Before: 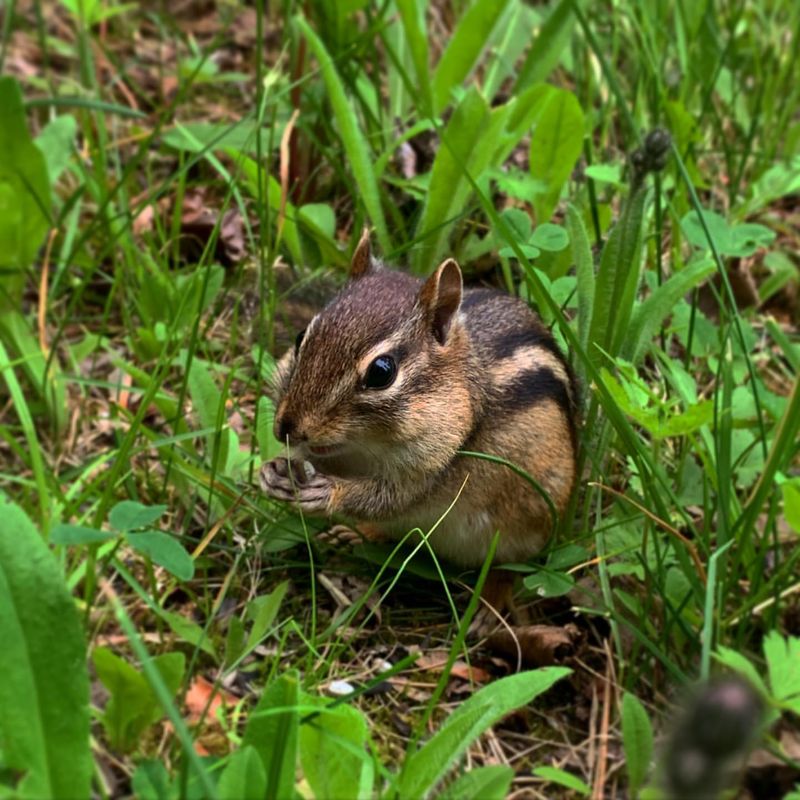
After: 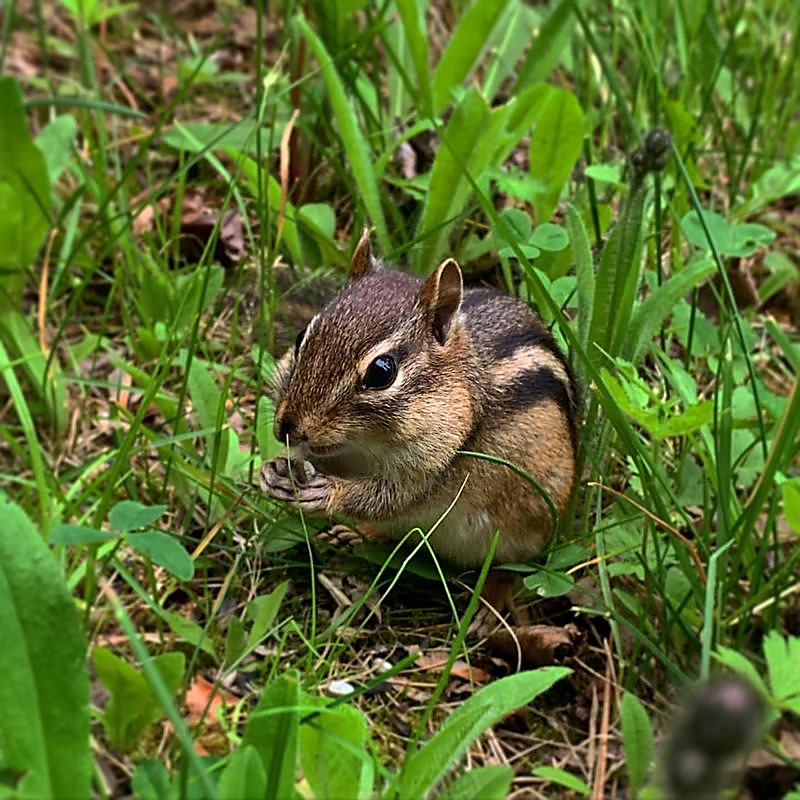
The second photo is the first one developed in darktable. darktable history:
shadows and highlights: low approximation 0.01, soften with gaussian
sharpen: radius 1.4, amount 1.25, threshold 0.7
